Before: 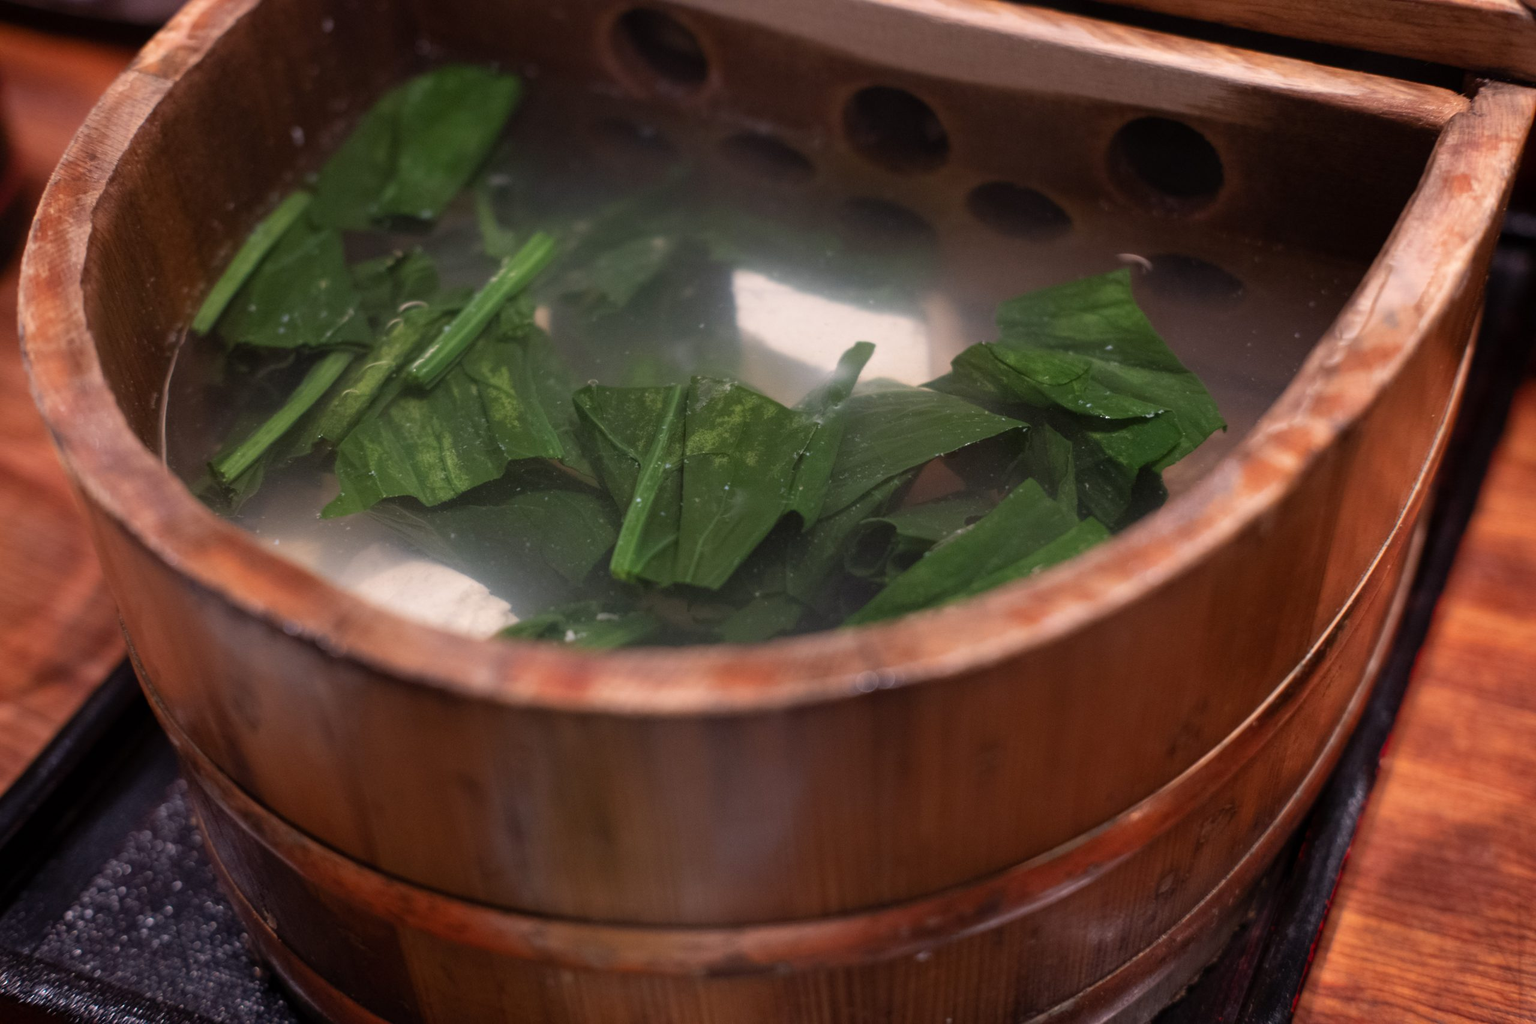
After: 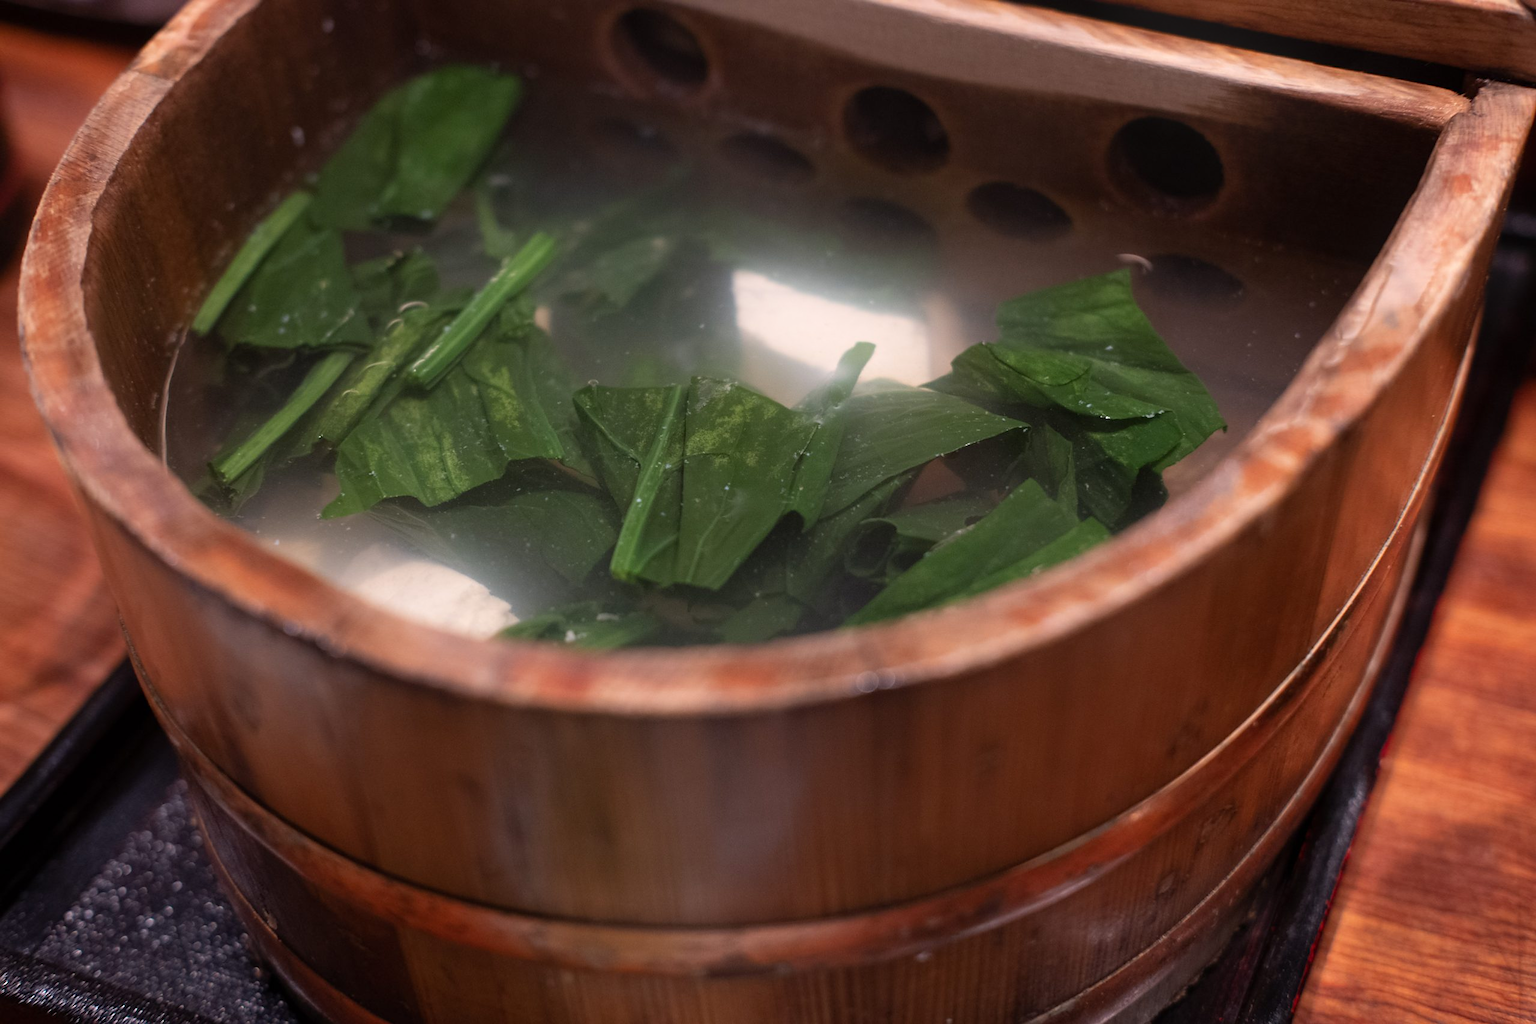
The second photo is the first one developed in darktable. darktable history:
sharpen: radius 1.559, amount 0.373, threshold 1.271
bloom: size 16%, threshold 98%, strength 20%
